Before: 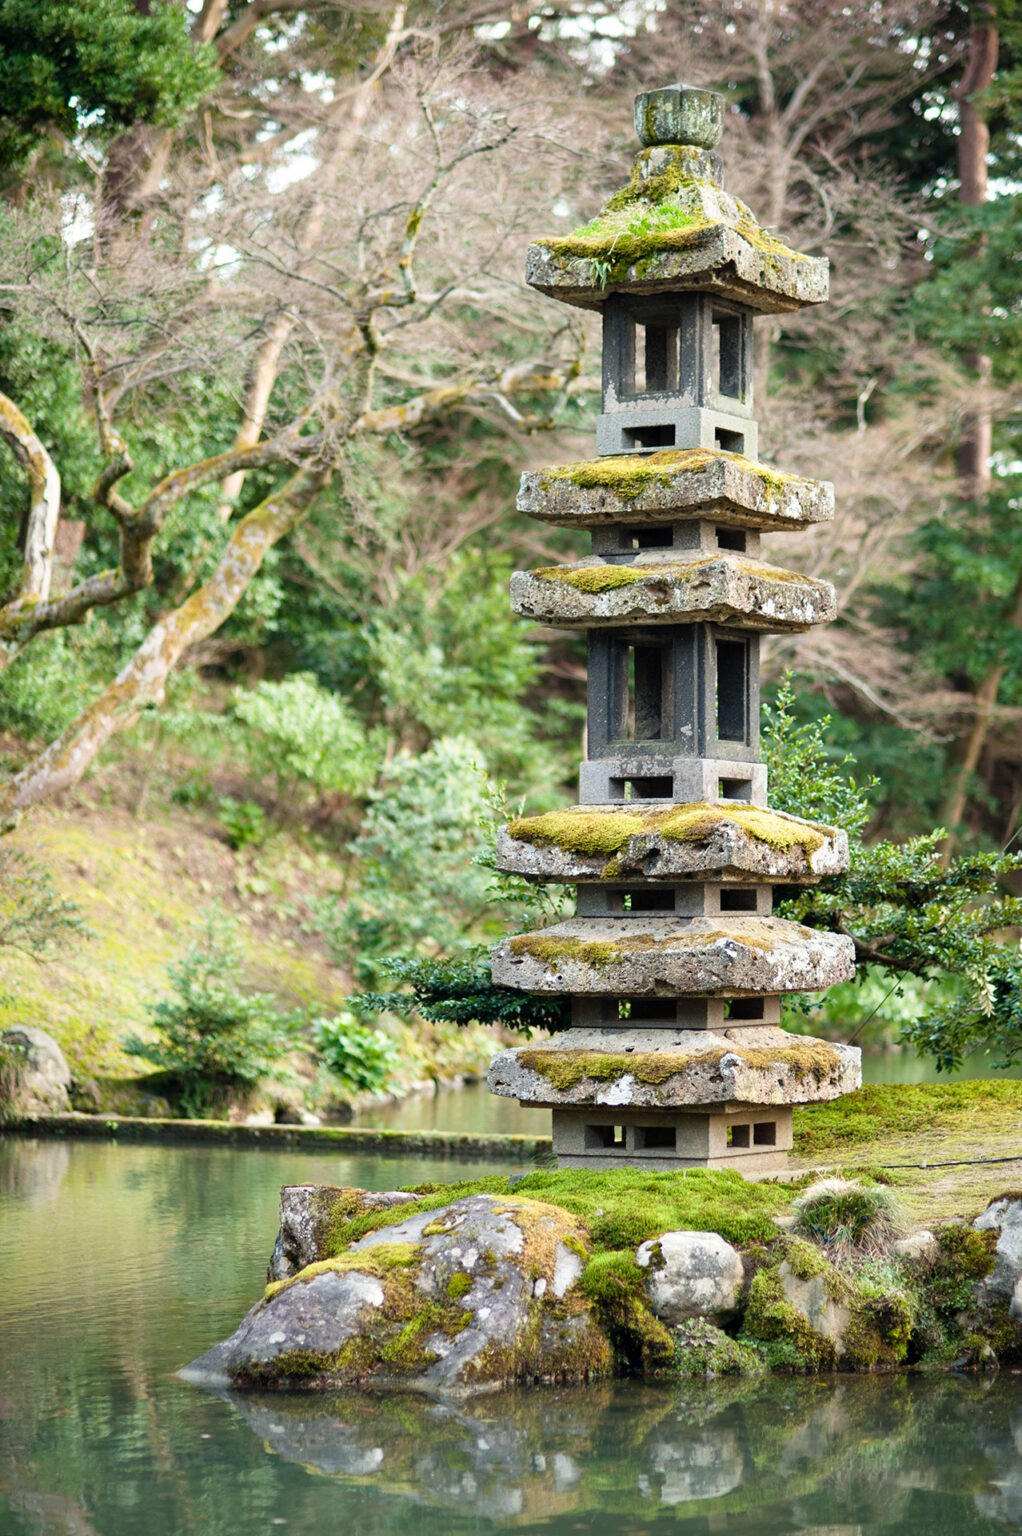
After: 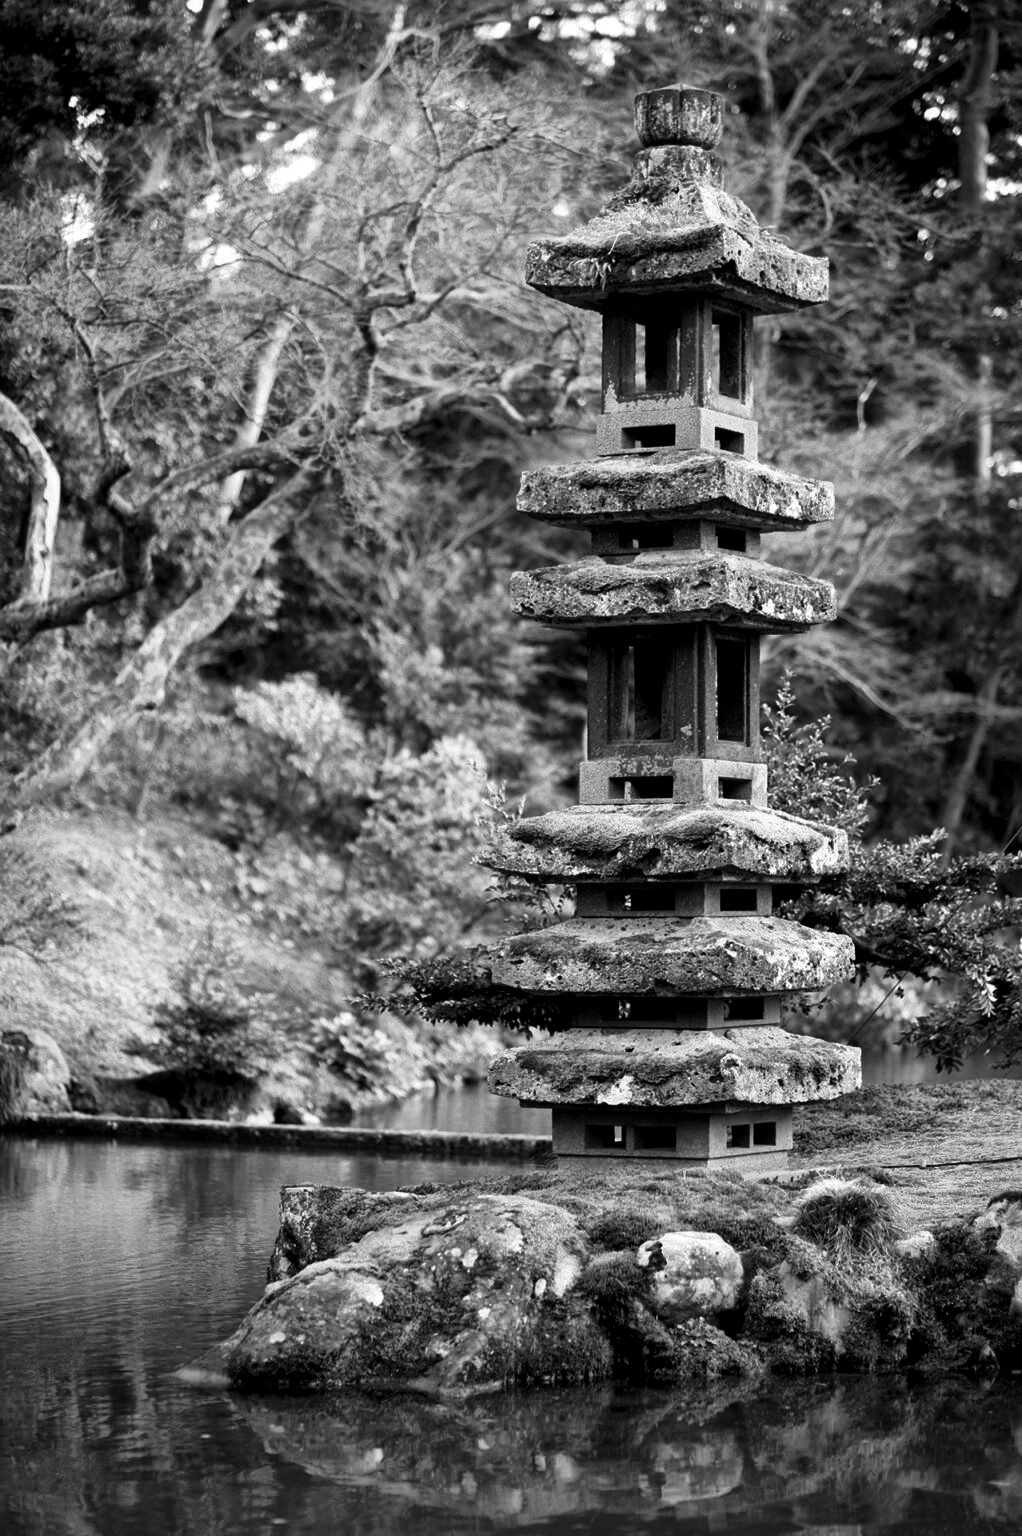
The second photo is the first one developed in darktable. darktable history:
global tonemap: drago (1, 100), detail 1
contrast brightness saturation: contrast -0.03, brightness -0.59, saturation -1
color correction: saturation 0.57
